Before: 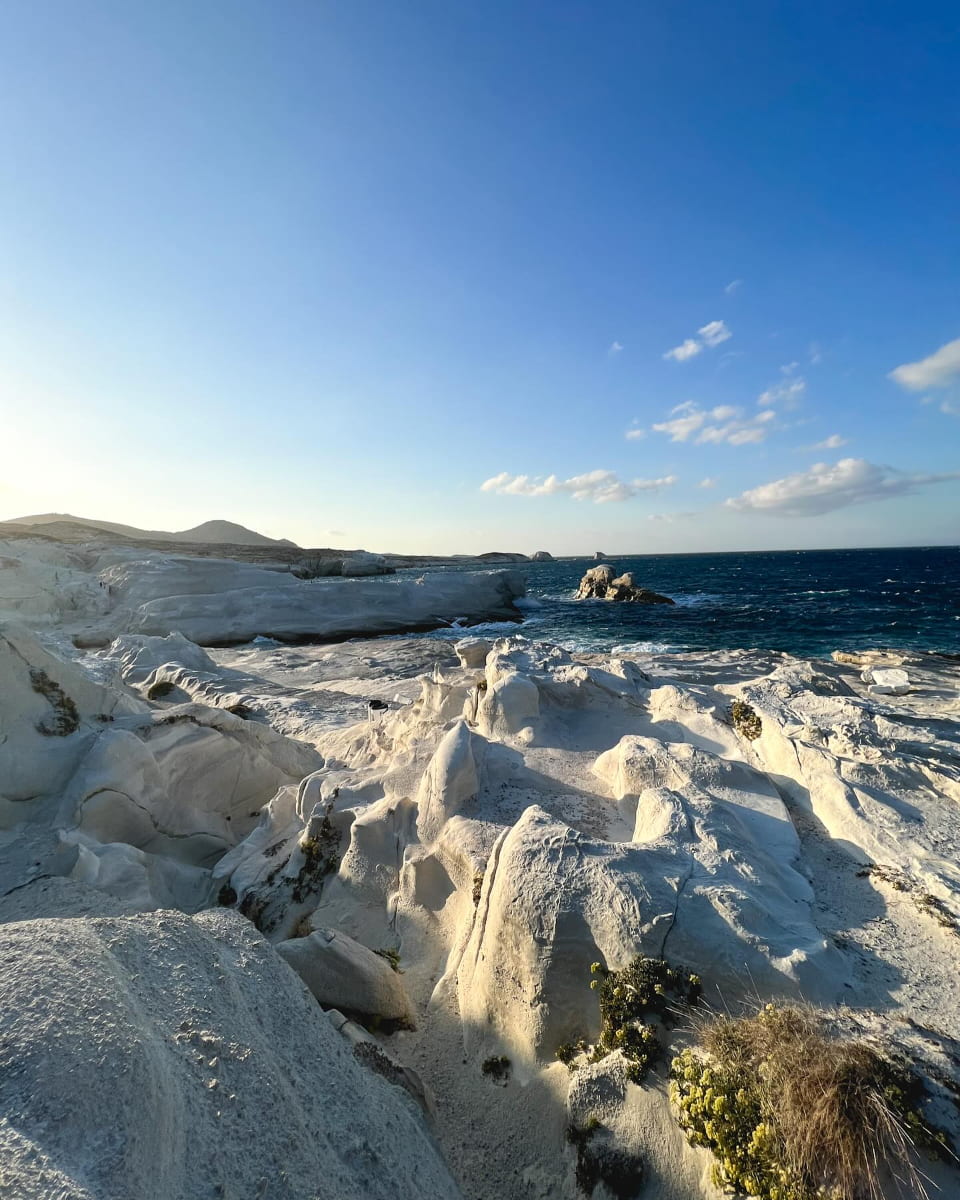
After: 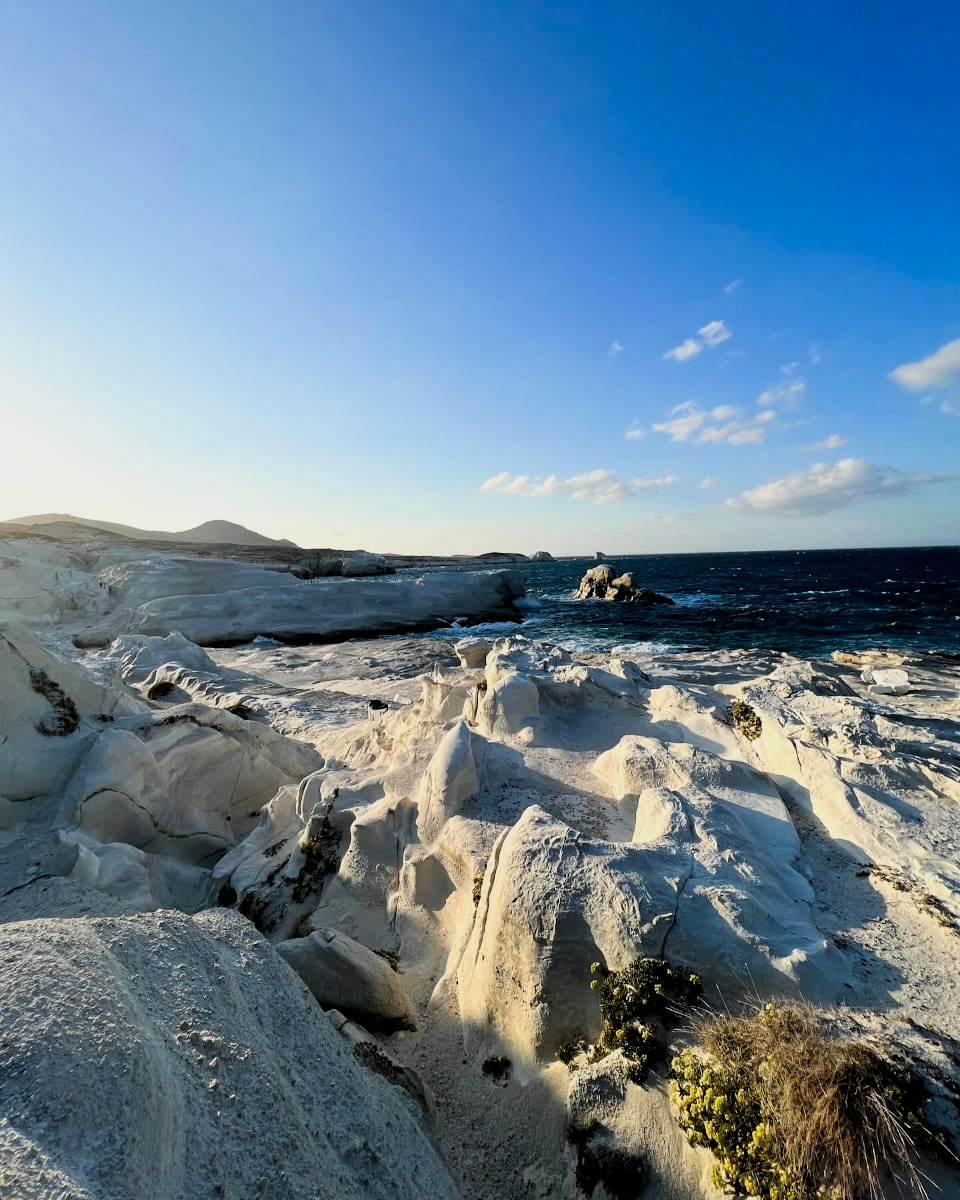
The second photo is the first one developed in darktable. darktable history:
filmic rgb: black relative exposure -11.74 EV, white relative exposure 5.4 EV, threshold 2.96 EV, hardness 4.47, latitude 50.22%, contrast 1.14, enable highlight reconstruction true
contrast brightness saturation: contrast 0.082, saturation 0.197
